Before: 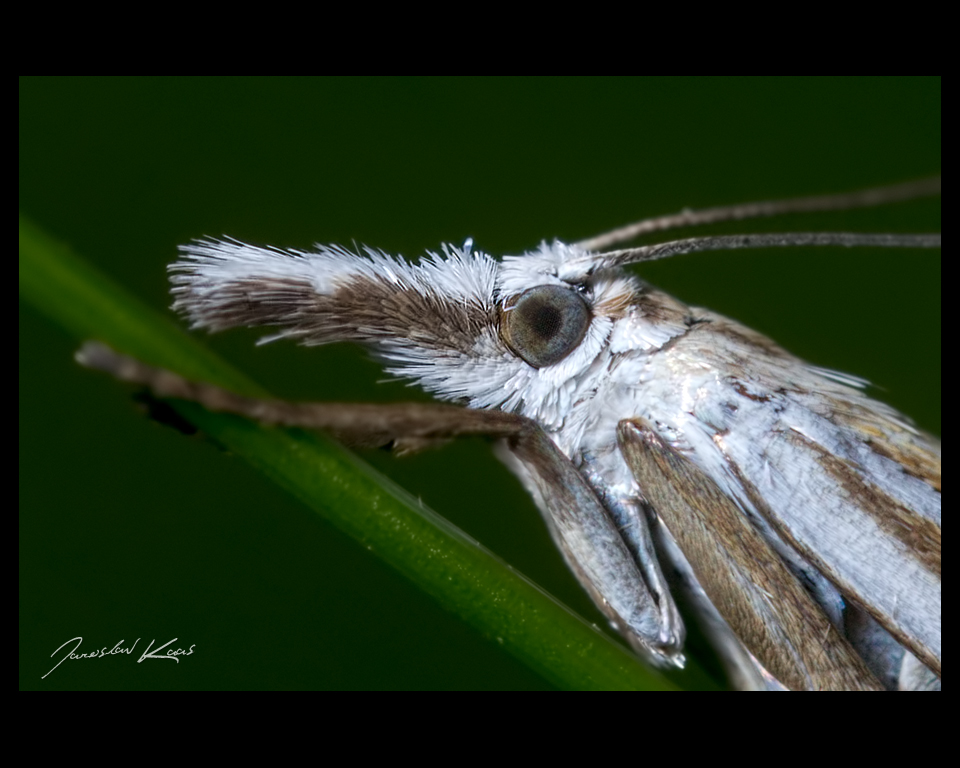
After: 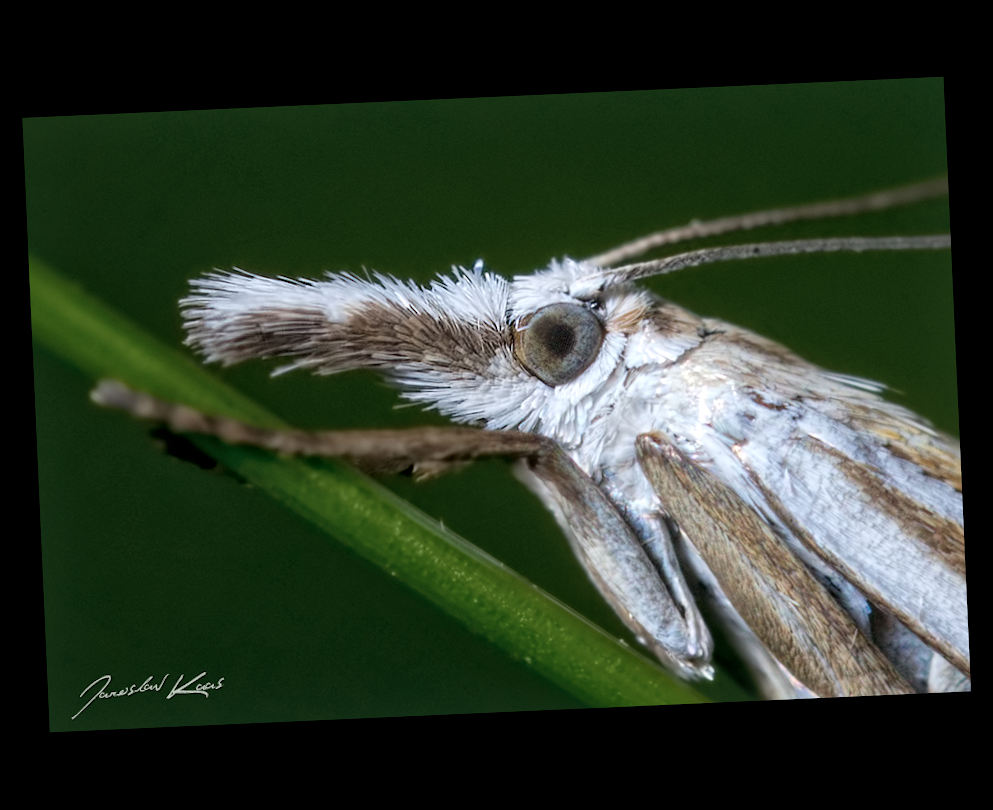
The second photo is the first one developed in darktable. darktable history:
global tonemap: drago (1, 100), detail 1
rotate and perspective: rotation -2.56°, automatic cropping off
